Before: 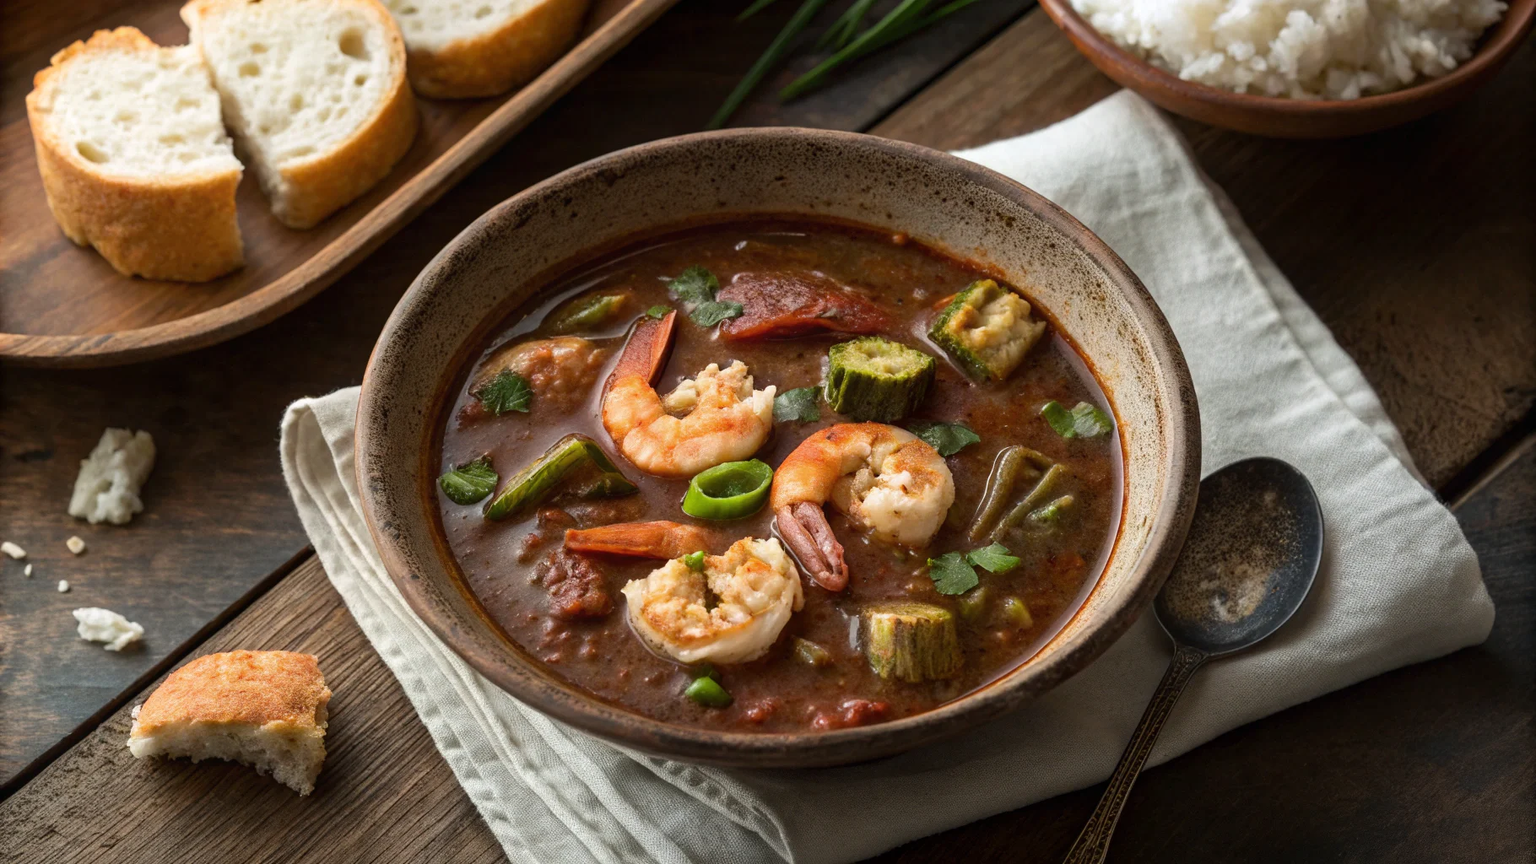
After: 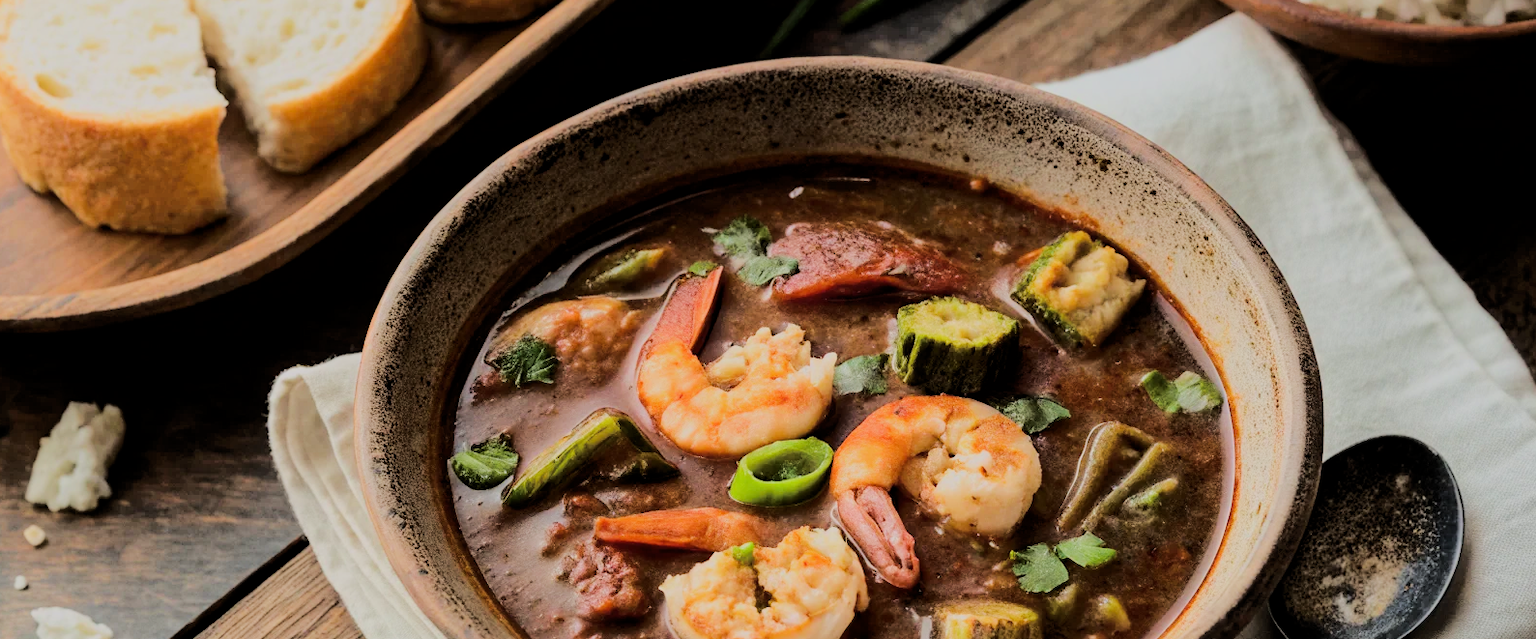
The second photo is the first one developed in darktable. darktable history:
crop: left 2.995%, top 8.993%, right 9.672%, bottom 26.344%
exposure: black level correction 0.001, exposure 0.499 EV, compensate highlight preservation false
filmic rgb: black relative exposure -4.43 EV, white relative exposure 6.62 EV, threshold 5.95 EV, hardness 1.88, contrast 0.503, color science v6 (2022), enable highlight reconstruction true
tone curve: curves: ch0 [(0, 0) (0.094, 0.039) (0.243, 0.155) (0.411, 0.482) (0.479, 0.583) (0.654, 0.742) (0.793, 0.851) (0.994, 0.974)]; ch1 [(0, 0) (0.161, 0.092) (0.35, 0.33) (0.392, 0.392) (0.456, 0.456) (0.505, 0.502) (0.537, 0.518) (0.553, 0.53) (0.573, 0.569) (0.718, 0.718) (1, 1)]; ch2 [(0, 0) (0.346, 0.362) (0.411, 0.412) (0.502, 0.502) (0.531, 0.521) (0.576, 0.553) (0.615, 0.621) (1, 1)]
